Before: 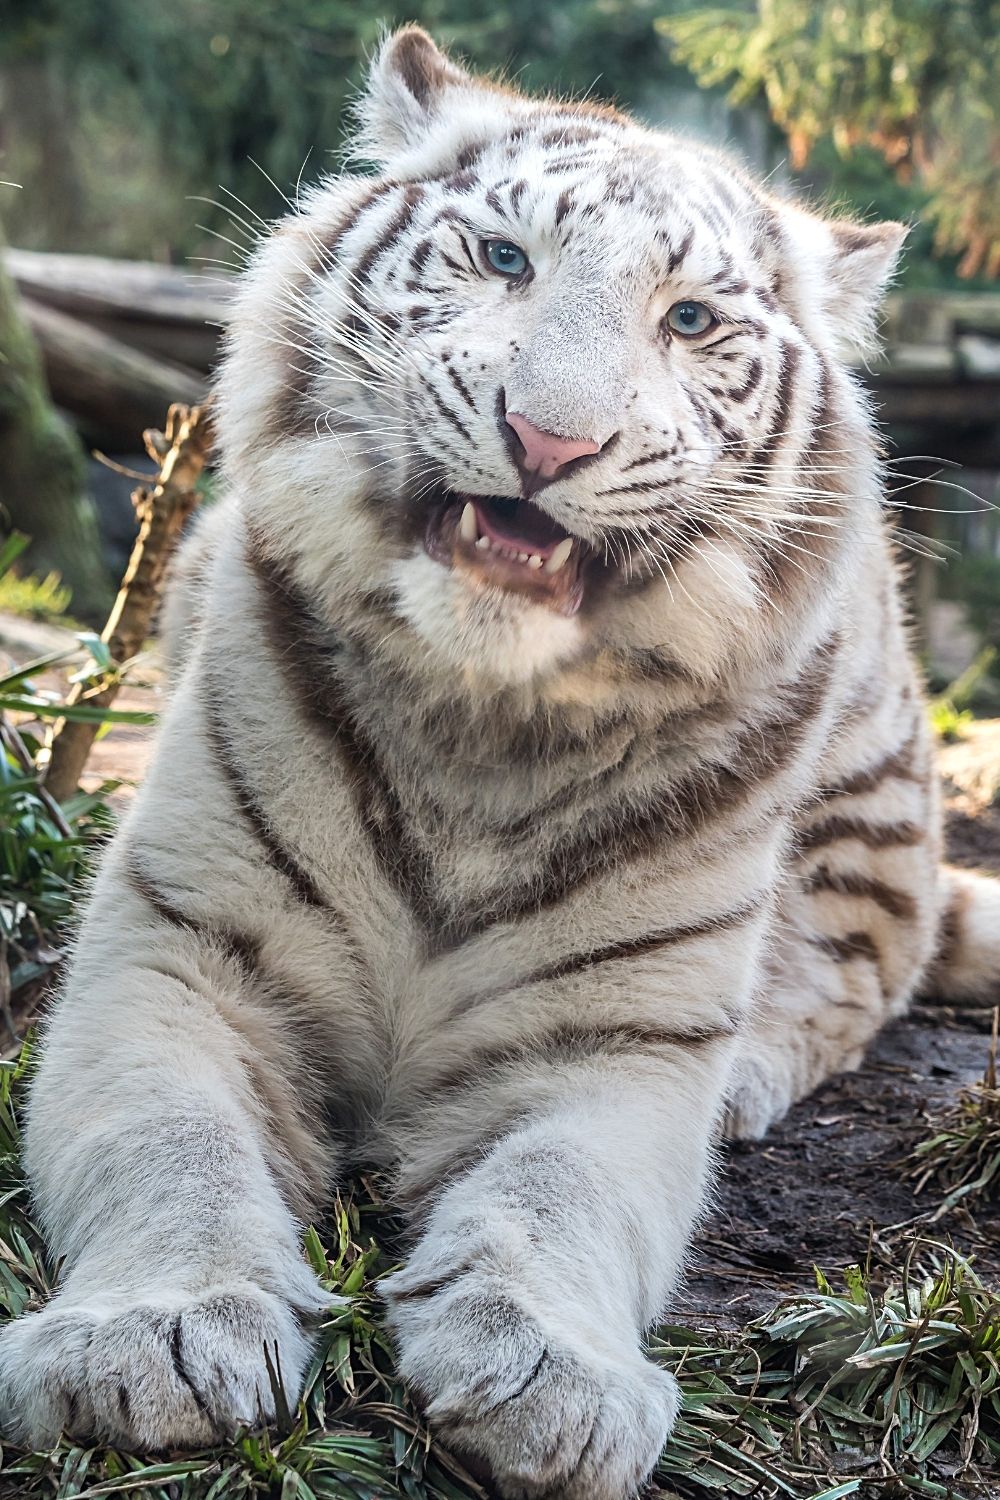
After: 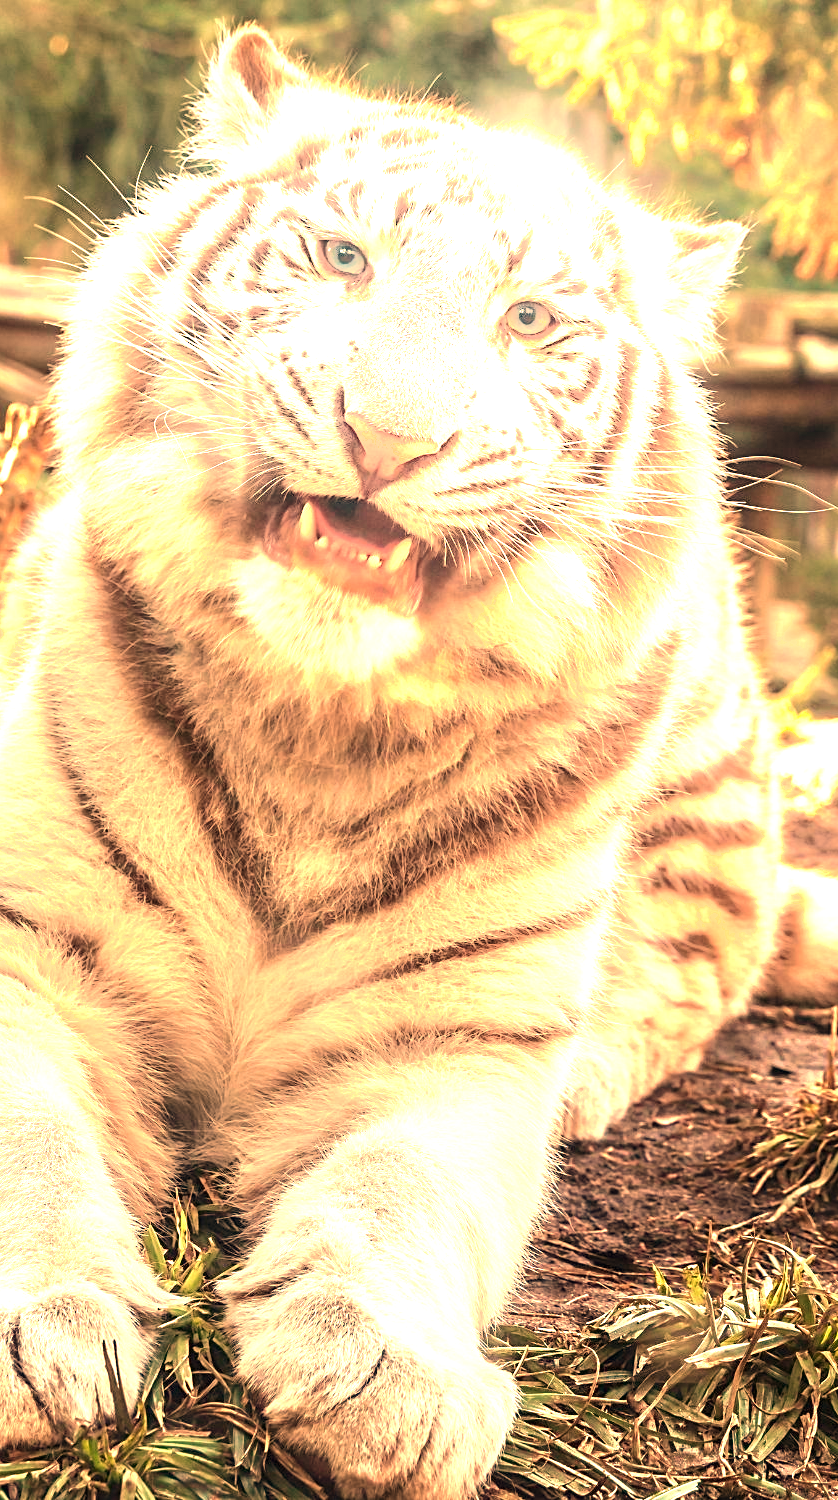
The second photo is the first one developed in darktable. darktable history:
exposure: black level correction 0, exposure 1.2 EV, compensate exposure bias true, compensate highlight preservation false
crop: left 16.145%
white balance: red 1.467, blue 0.684
velvia: strength 17%
shadows and highlights: shadows -70, highlights 35, soften with gaussian
